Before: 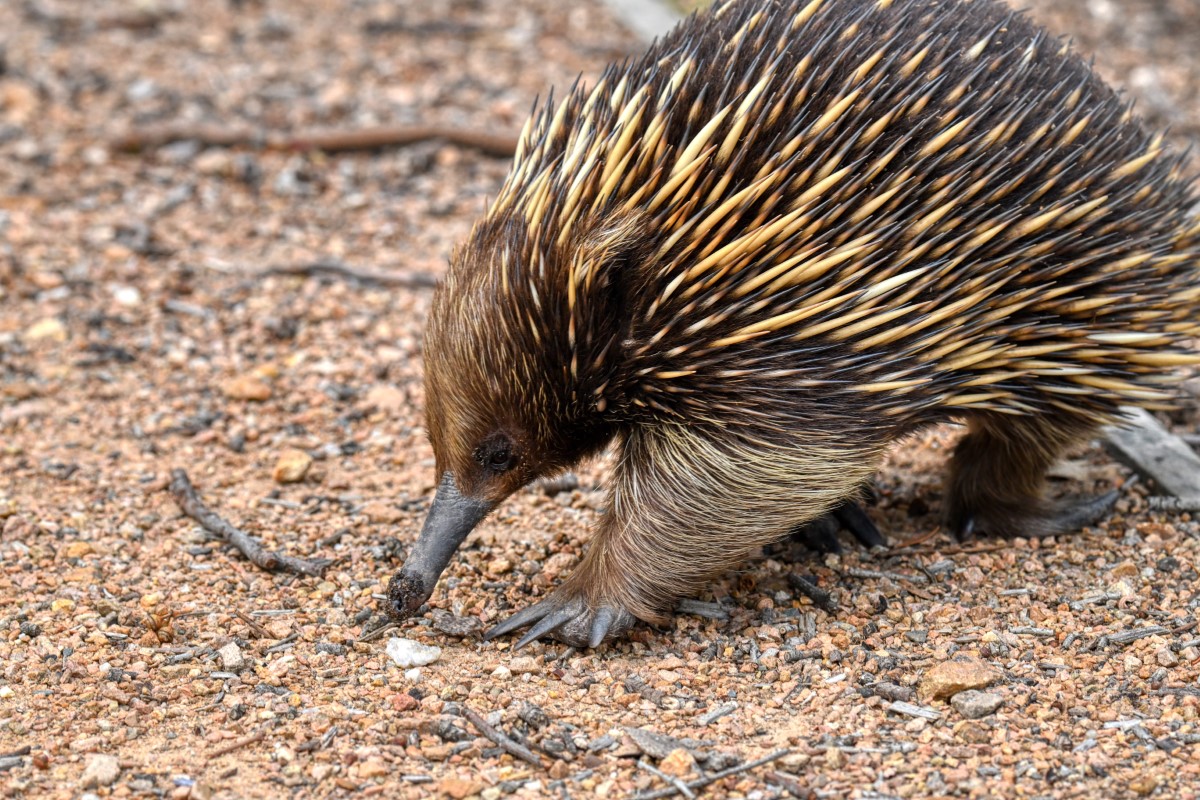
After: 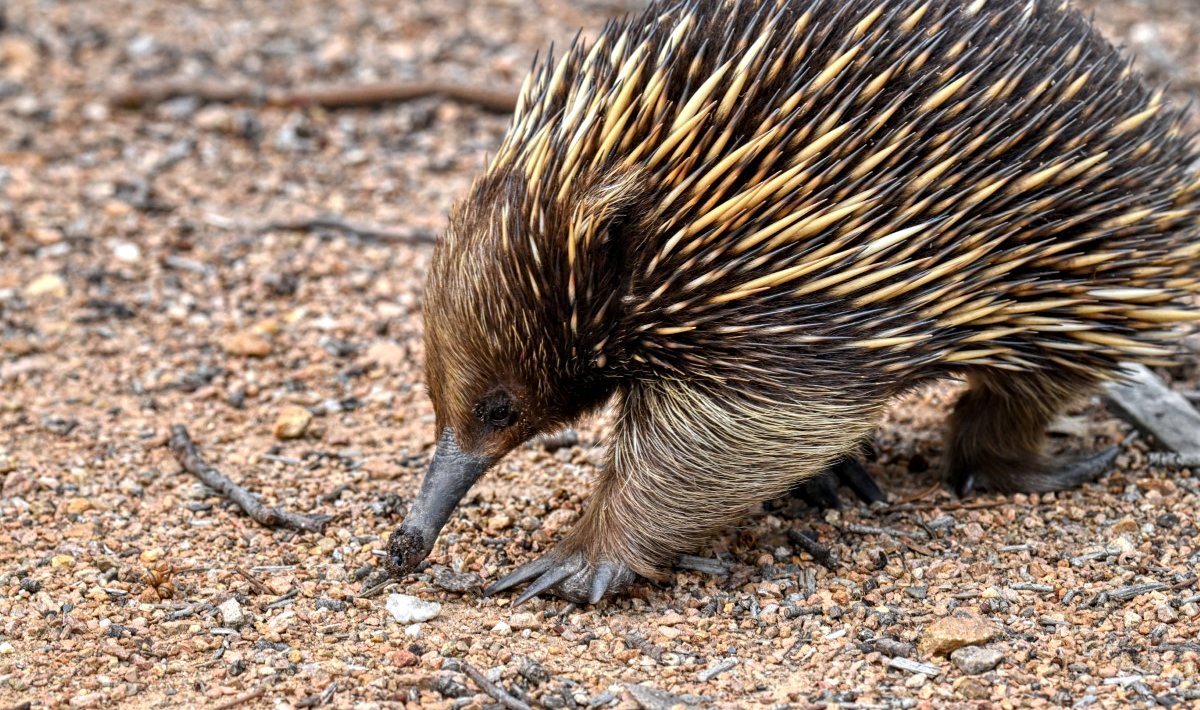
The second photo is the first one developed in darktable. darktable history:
white balance: red 0.982, blue 1.018
crop and rotate: top 5.609%, bottom 5.609%
contrast equalizer: y [[0.5, 0.501, 0.532, 0.538, 0.54, 0.541], [0.5 ×6], [0.5 ×6], [0 ×6], [0 ×6]]
